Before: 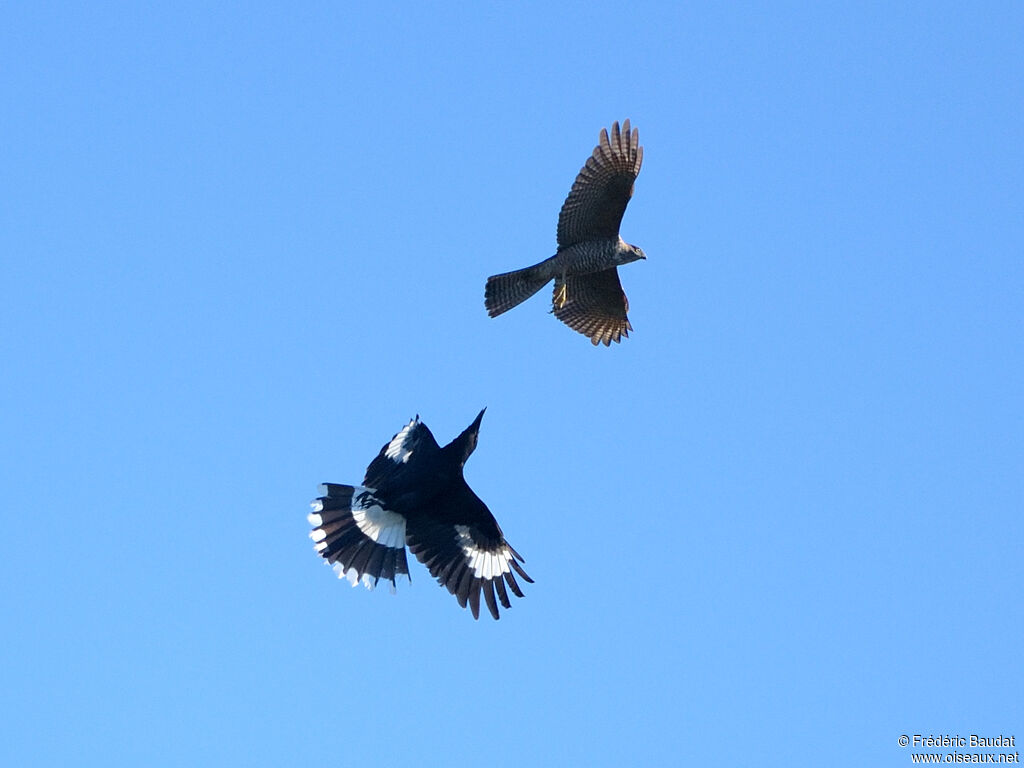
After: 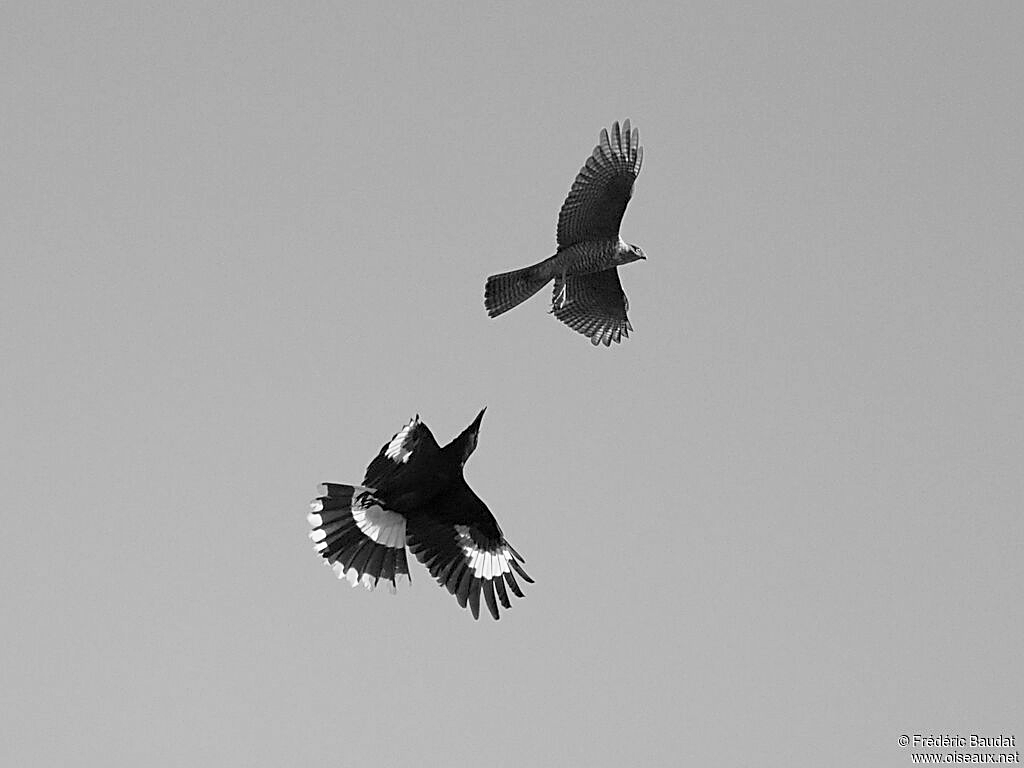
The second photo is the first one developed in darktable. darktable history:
sharpen: on, module defaults
tone curve: curves: ch0 [(0.013, 0) (0.061, 0.068) (0.239, 0.256) (0.502, 0.505) (0.683, 0.676) (0.761, 0.773) (0.858, 0.858) (0.987, 0.945)]; ch1 [(0, 0) (0.172, 0.123) (0.304, 0.267) (0.414, 0.395) (0.472, 0.473) (0.502, 0.508) (0.521, 0.528) (0.583, 0.595) (0.654, 0.673) (0.728, 0.761) (1, 1)]; ch2 [(0, 0) (0.411, 0.424) (0.485, 0.476) (0.502, 0.502) (0.553, 0.557) (0.57, 0.576) (1, 1)], color space Lab, independent channels, preserve colors none
color zones: curves: ch0 [(0.004, 0.588) (0.116, 0.636) (0.259, 0.476) (0.423, 0.464) (0.75, 0.5)]; ch1 [(0, 0) (0.143, 0) (0.286, 0) (0.429, 0) (0.571, 0) (0.714, 0) (0.857, 0)]
